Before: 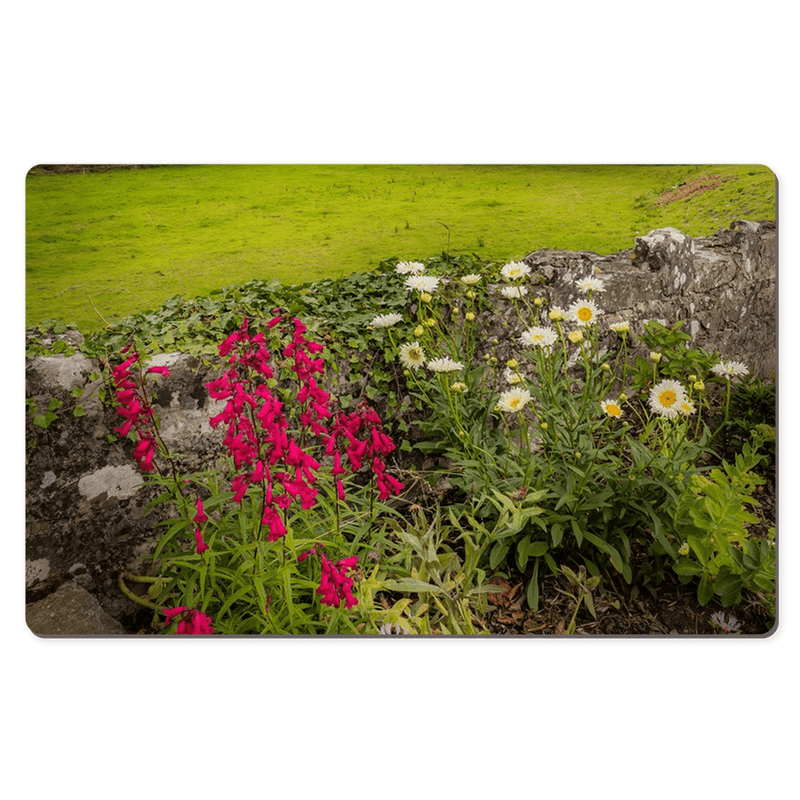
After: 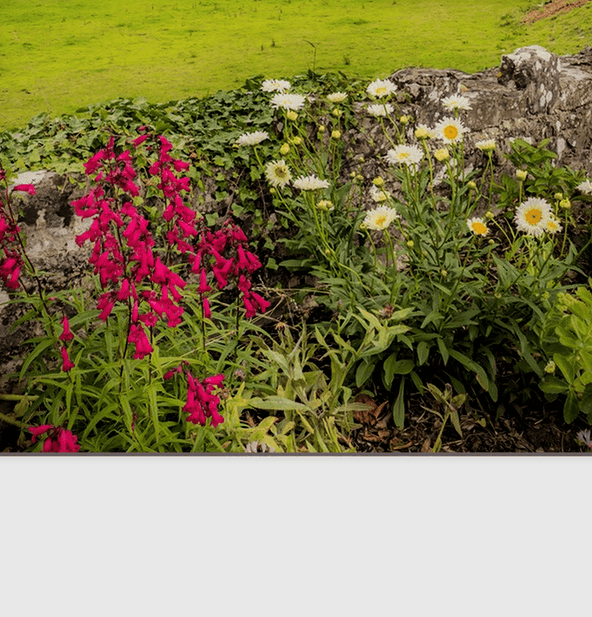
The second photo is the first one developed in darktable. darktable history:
velvia: on, module defaults
exposure: compensate highlight preservation false
filmic rgb: black relative exposure -5 EV, white relative exposure 3.5 EV, hardness 3.19, contrast 1.2, highlights saturation mix -30%
crop: left 16.871%, top 22.857%, right 9.116%
rgb curve: curves: ch0 [(0, 0) (0.093, 0.159) (0.241, 0.265) (0.414, 0.42) (1, 1)], compensate middle gray true, preserve colors basic power
